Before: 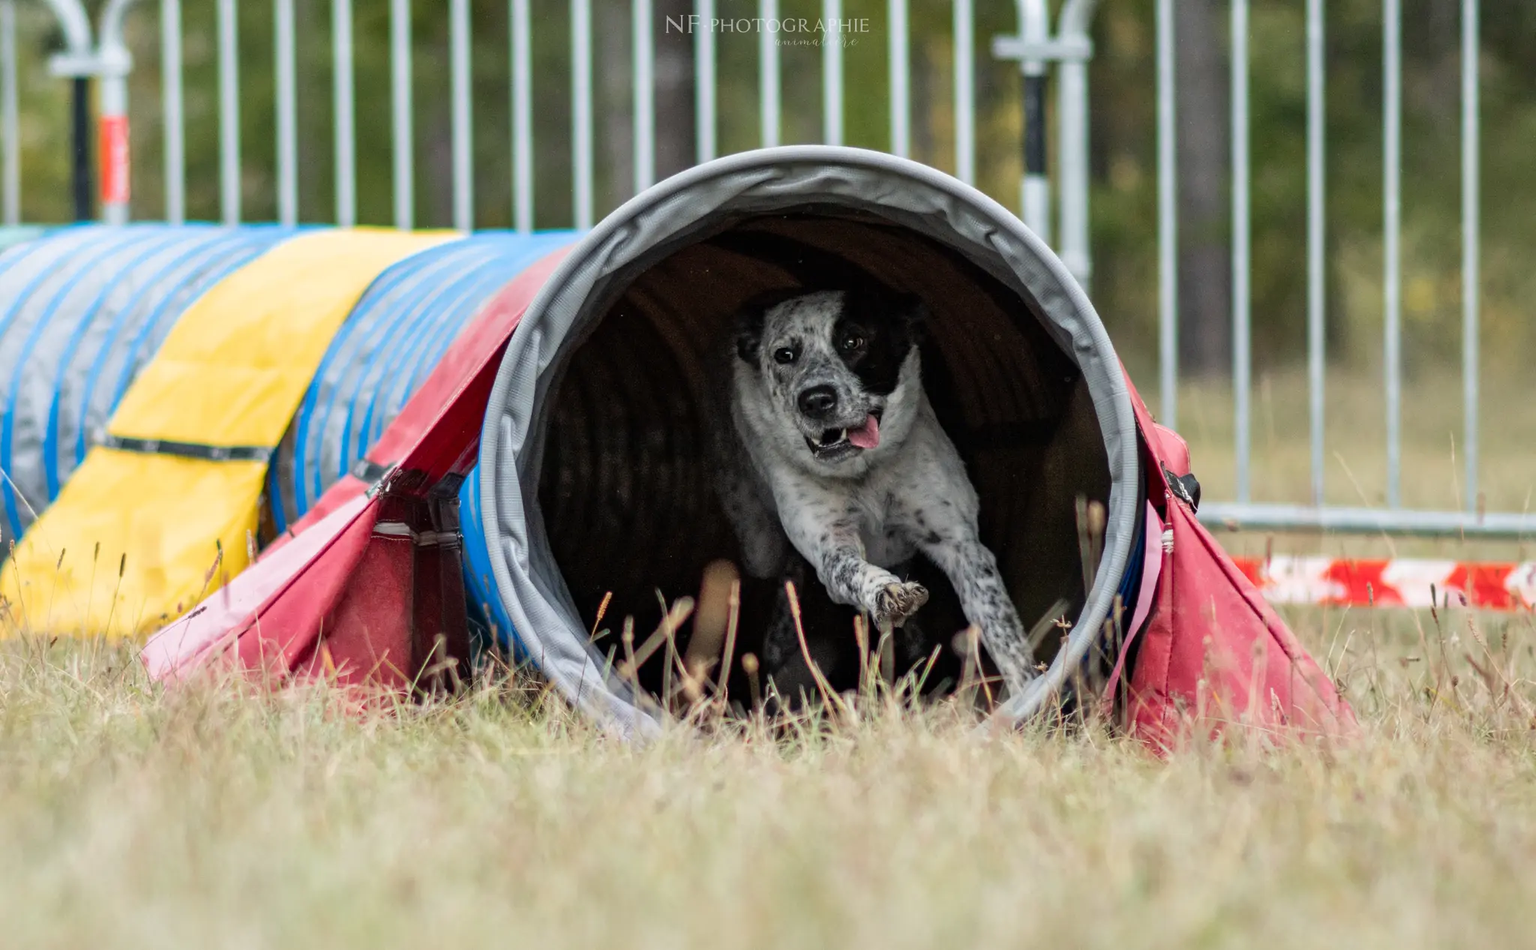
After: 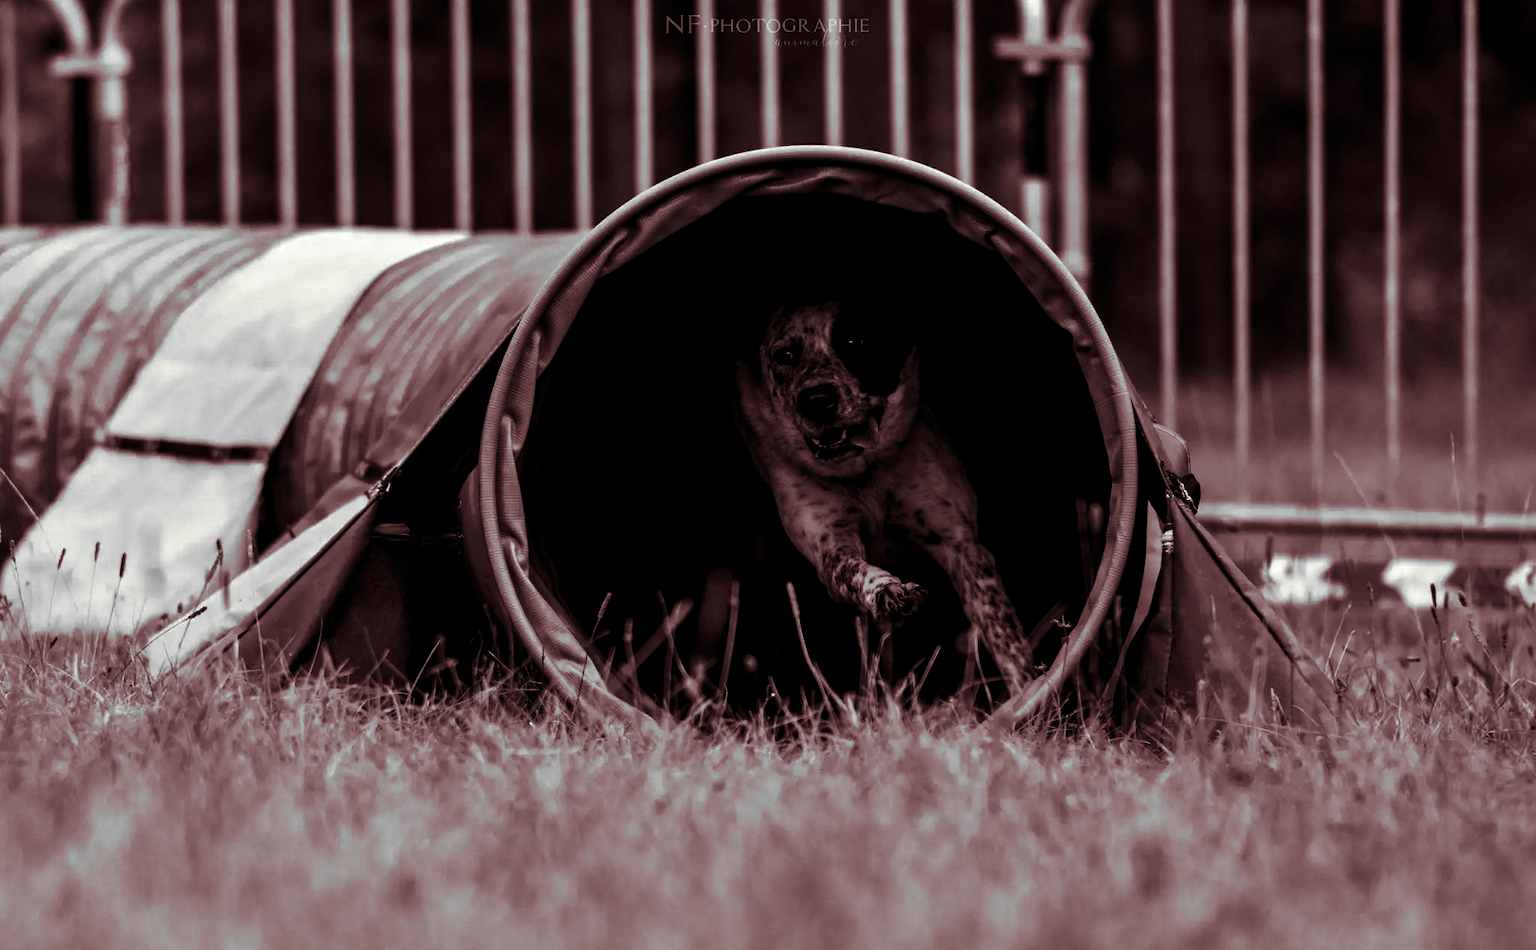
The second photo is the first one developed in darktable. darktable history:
contrast brightness saturation: contrast 0.02, brightness -1, saturation -1
split-toning: shadows › hue 360°
rgb levels: levels [[0.029, 0.461, 0.922], [0, 0.5, 1], [0, 0.5, 1]]
